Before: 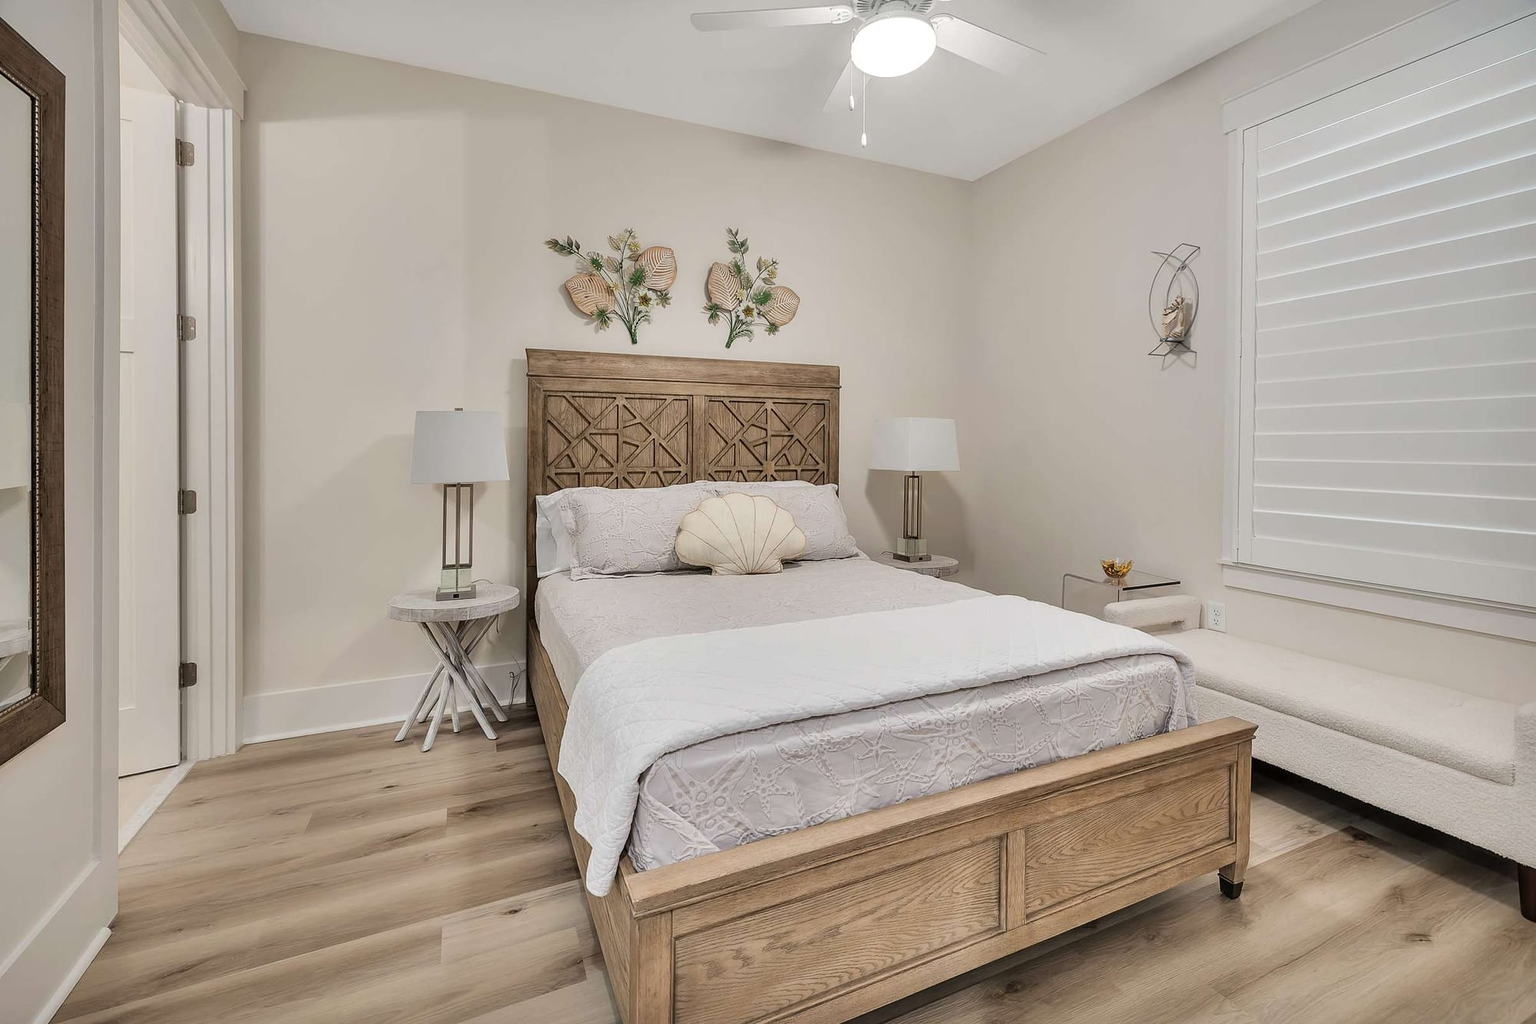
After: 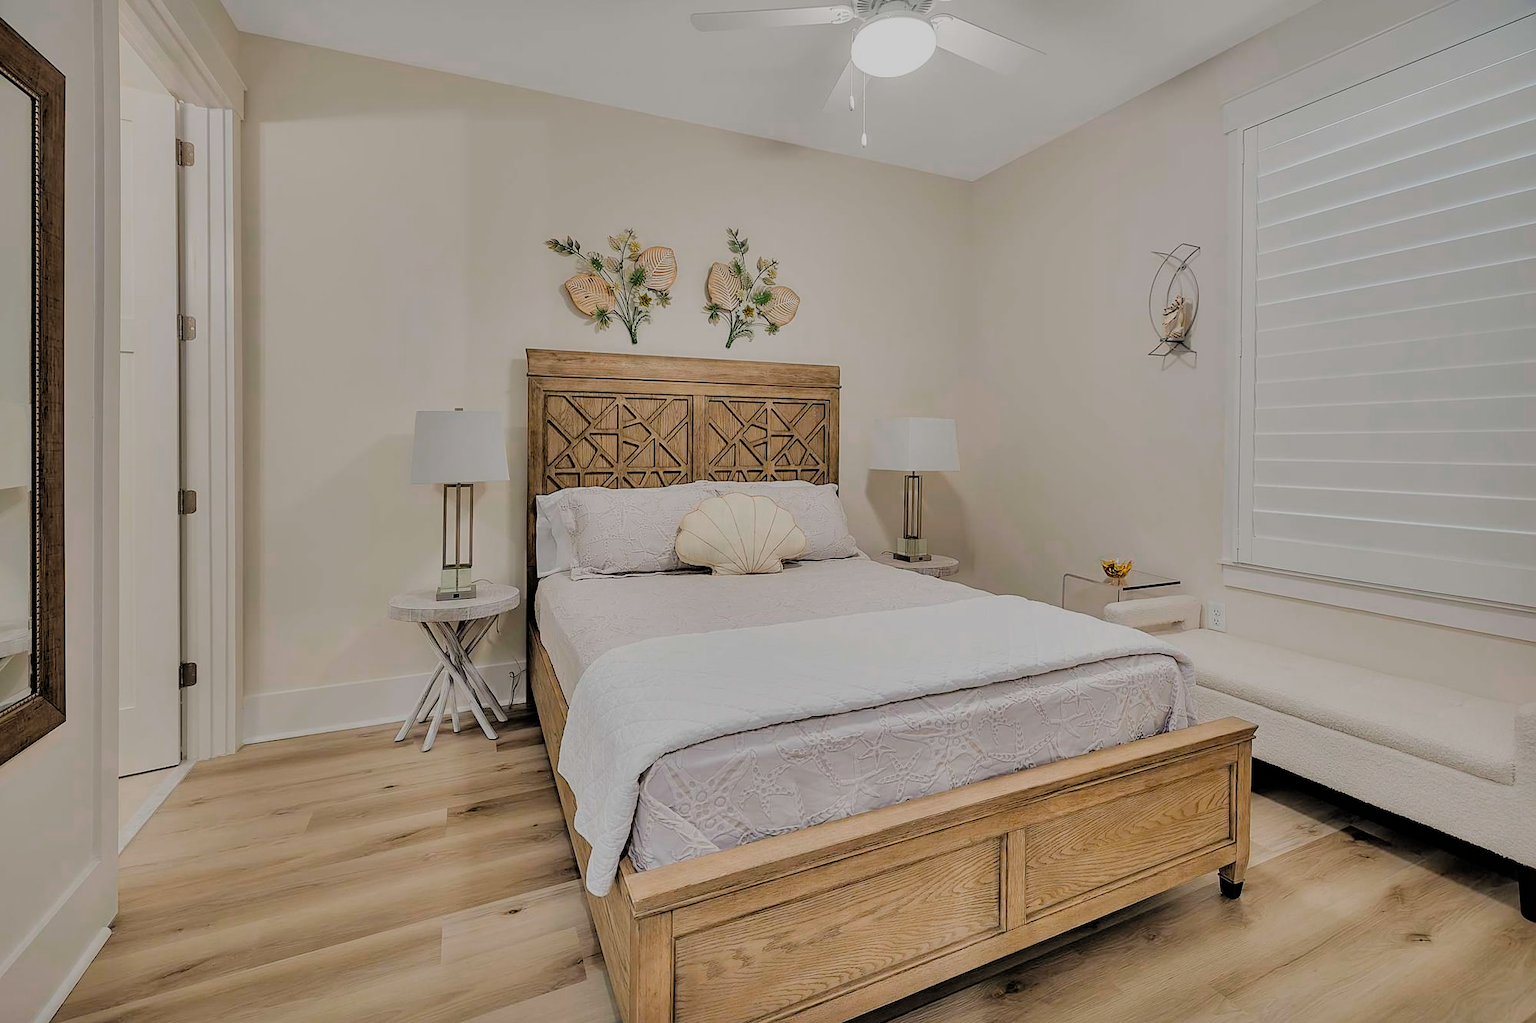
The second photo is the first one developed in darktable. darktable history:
filmic rgb: black relative exposure -4.4 EV, white relative exposure 5 EV, threshold 3 EV, hardness 2.23, latitude 40.06%, contrast 1.15, highlights saturation mix 10%, shadows ↔ highlights balance 1.04%, preserve chrominance RGB euclidean norm (legacy), color science v4 (2020), enable highlight reconstruction true
sharpen: amount 0.2
color zones: curves: ch0 [(0, 0.465) (0.092, 0.596) (0.289, 0.464) (0.429, 0.453) (0.571, 0.464) (0.714, 0.455) (0.857, 0.462) (1, 0.465)]
